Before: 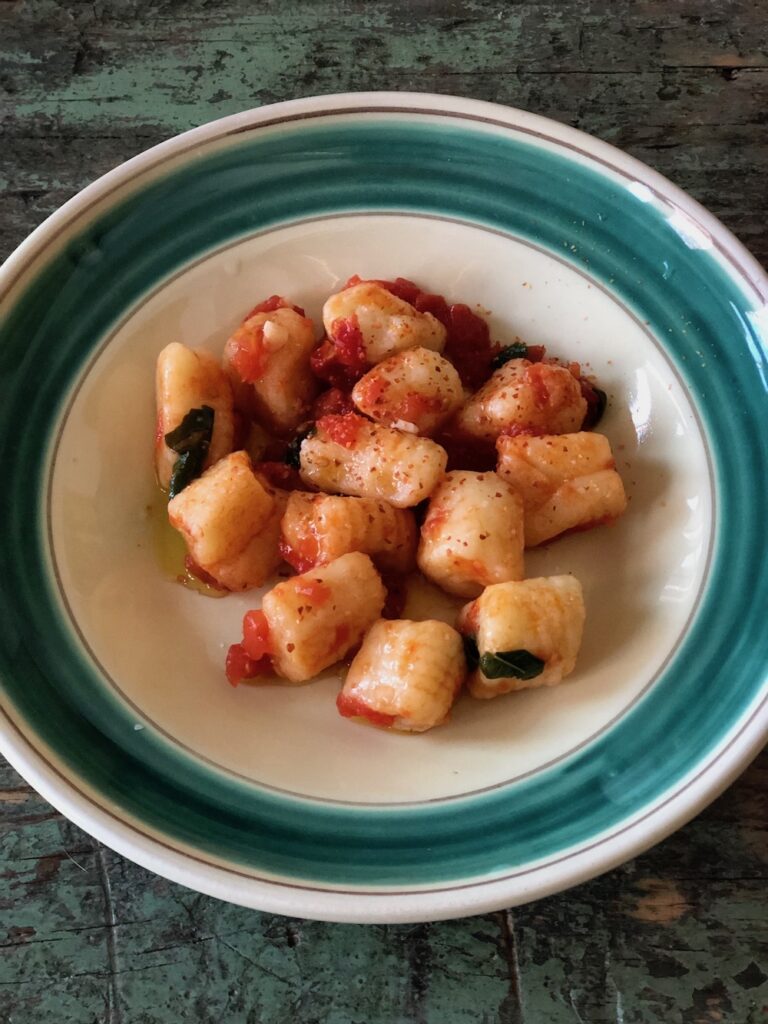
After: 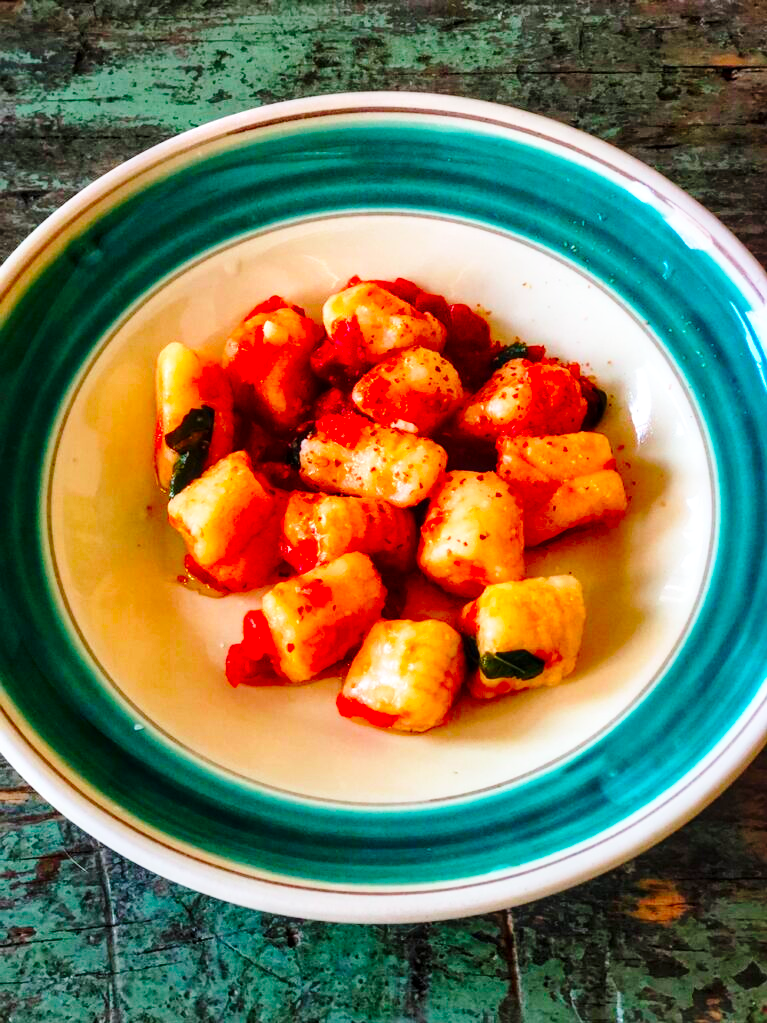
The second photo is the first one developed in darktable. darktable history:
color contrast: green-magenta contrast 1.69, blue-yellow contrast 1.49
local contrast: detail 130%
white balance: red 0.988, blue 1.017
crop and rotate: left 0.126%
sharpen: radius 2.883, amount 0.868, threshold 47.523
color balance rgb: perceptual saturation grading › global saturation 20%, global vibrance 20%
base curve: curves: ch0 [(0, 0) (0.028, 0.03) (0.121, 0.232) (0.46, 0.748) (0.859, 0.968) (1, 1)], preserve colors none
color balance: mode lift, gamma, gain (sRGB)
